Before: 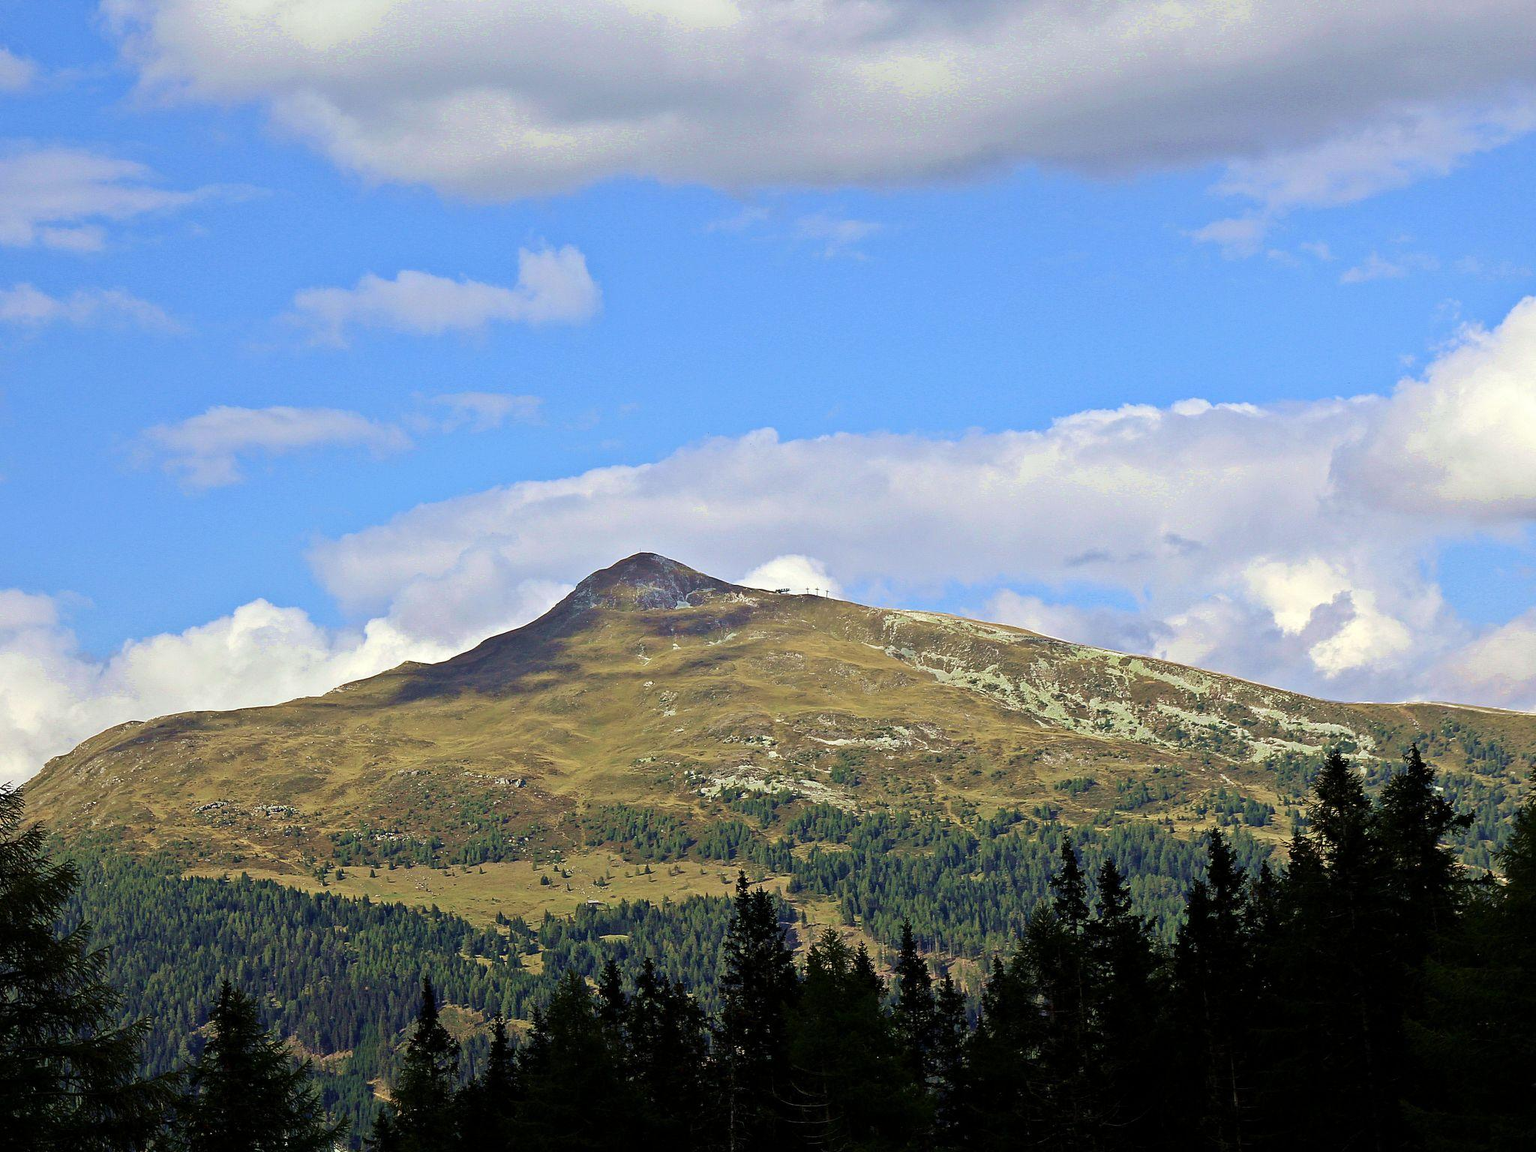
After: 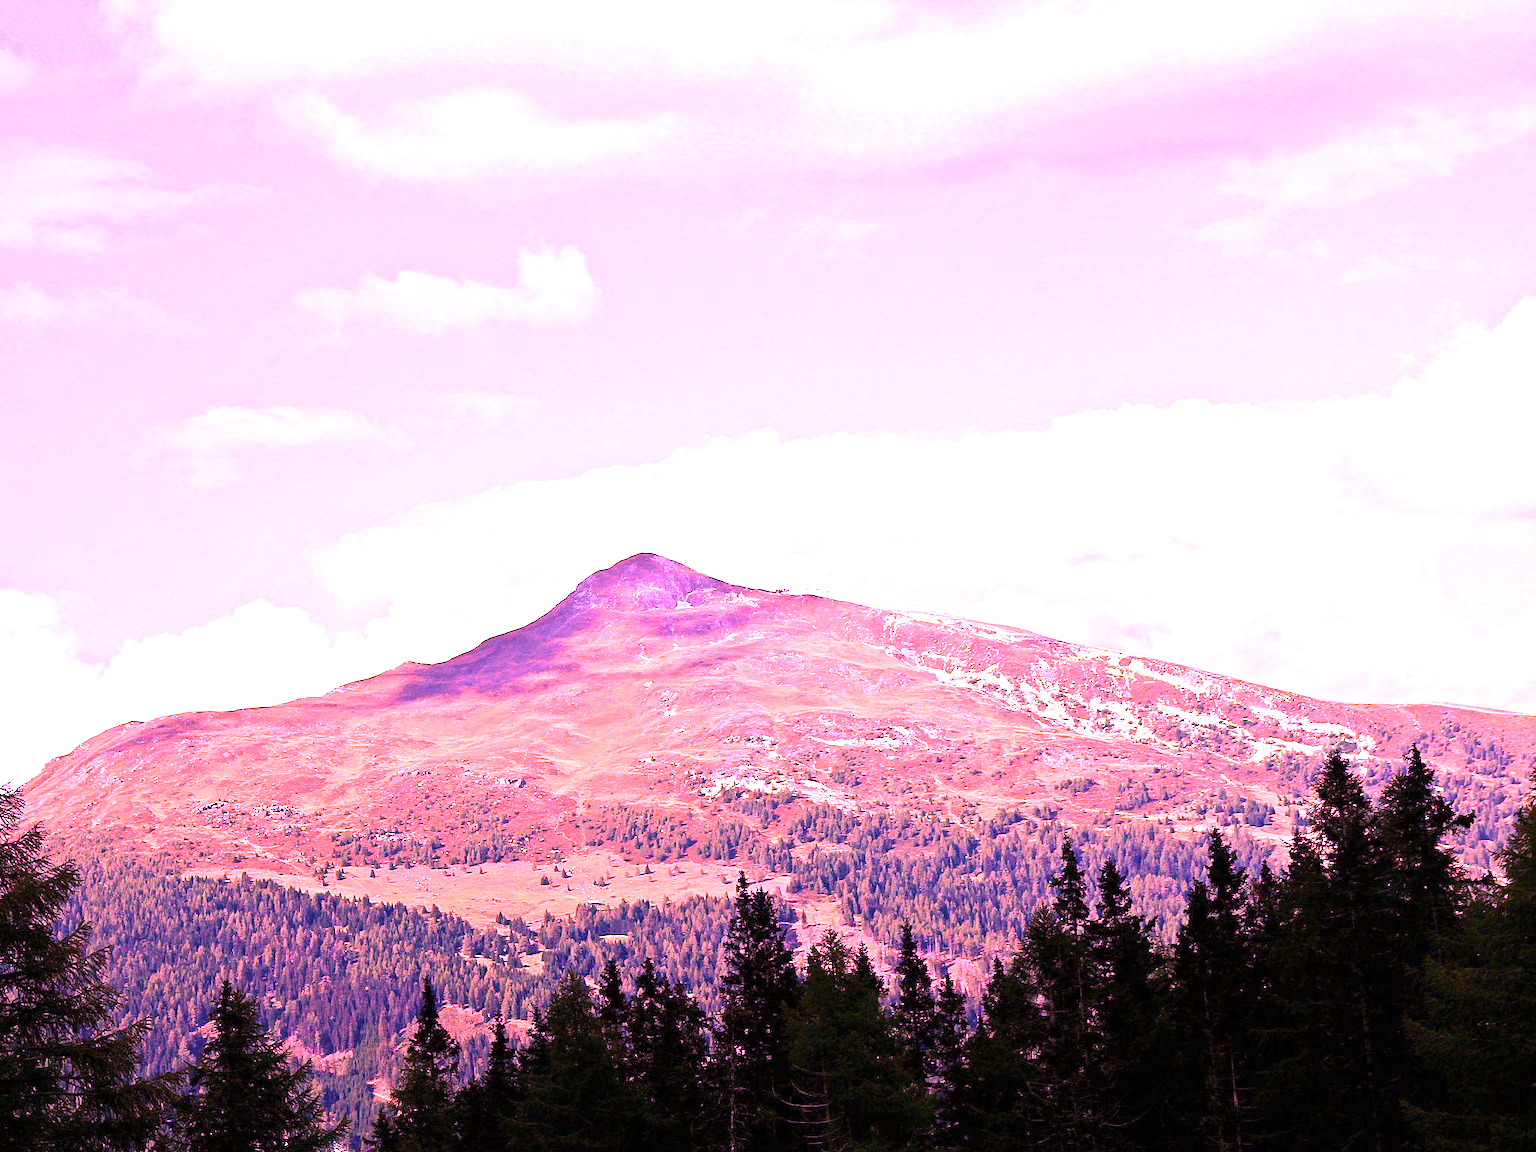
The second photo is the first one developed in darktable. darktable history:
exposure: black level correction 0, exposure 1.015 EV, compensate exposure bias true, compensate highlight preservation false
white balance: red 2.012, blue 1.687
